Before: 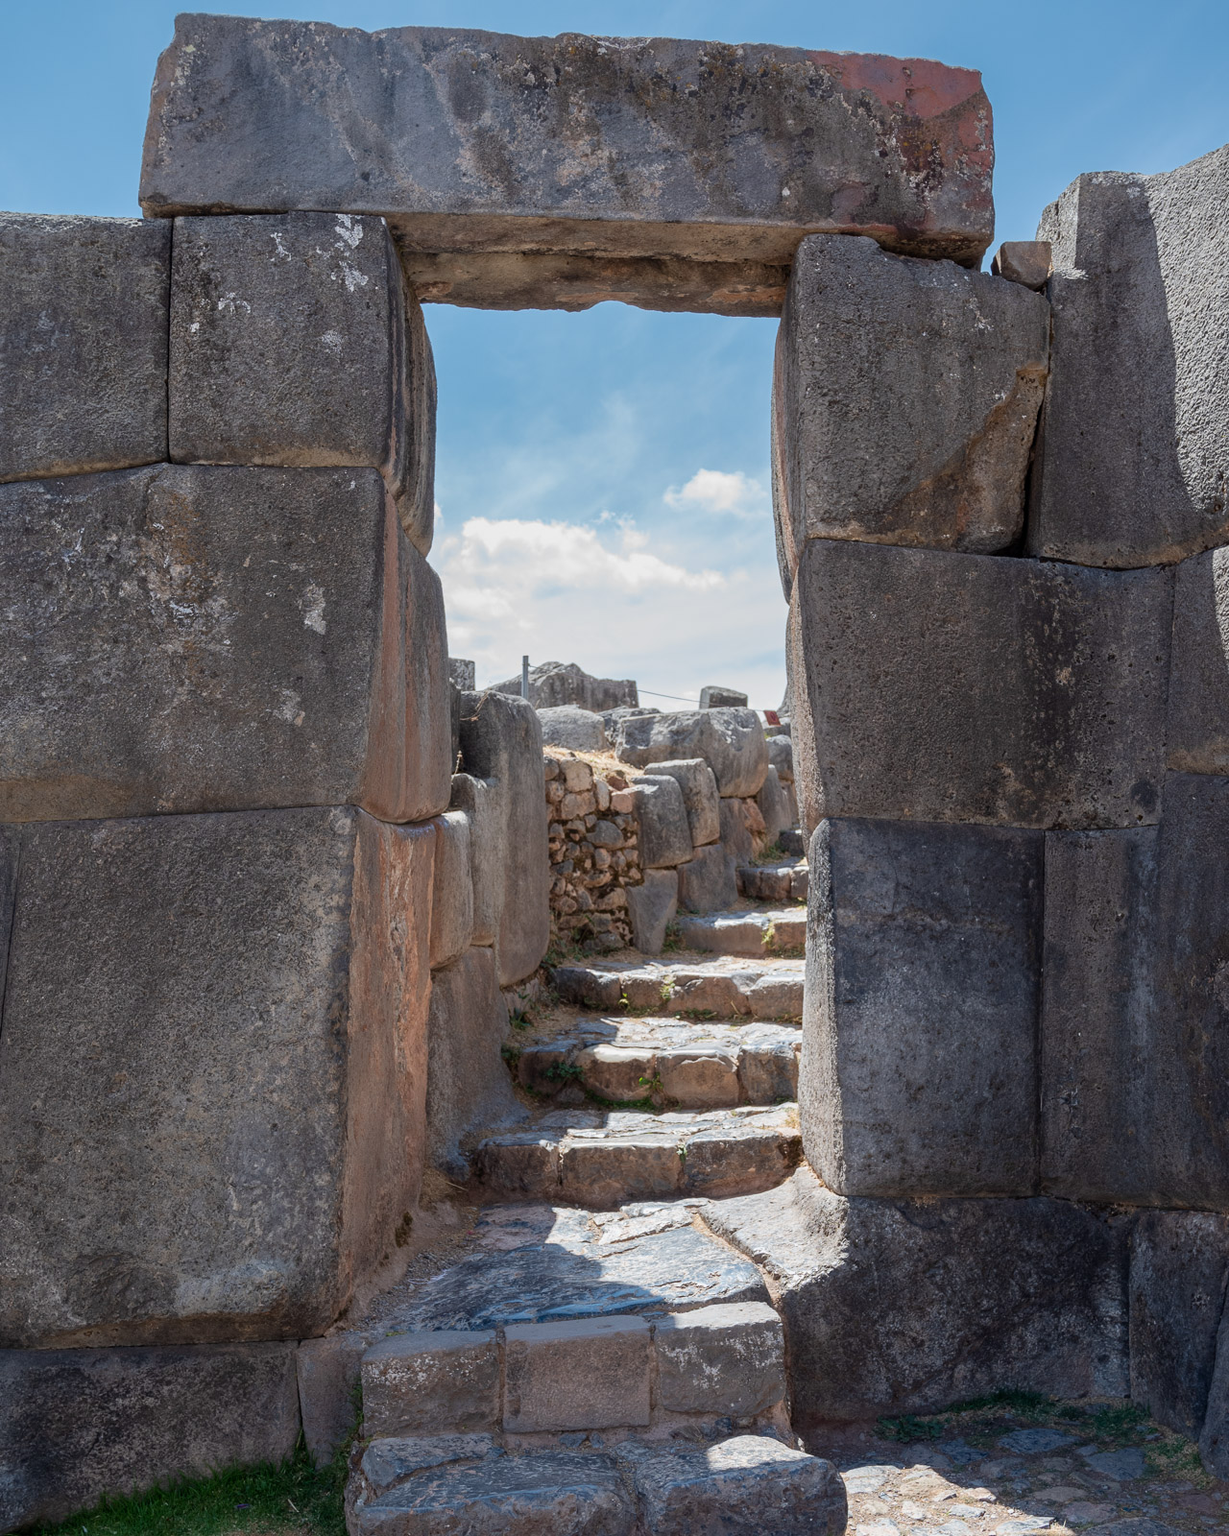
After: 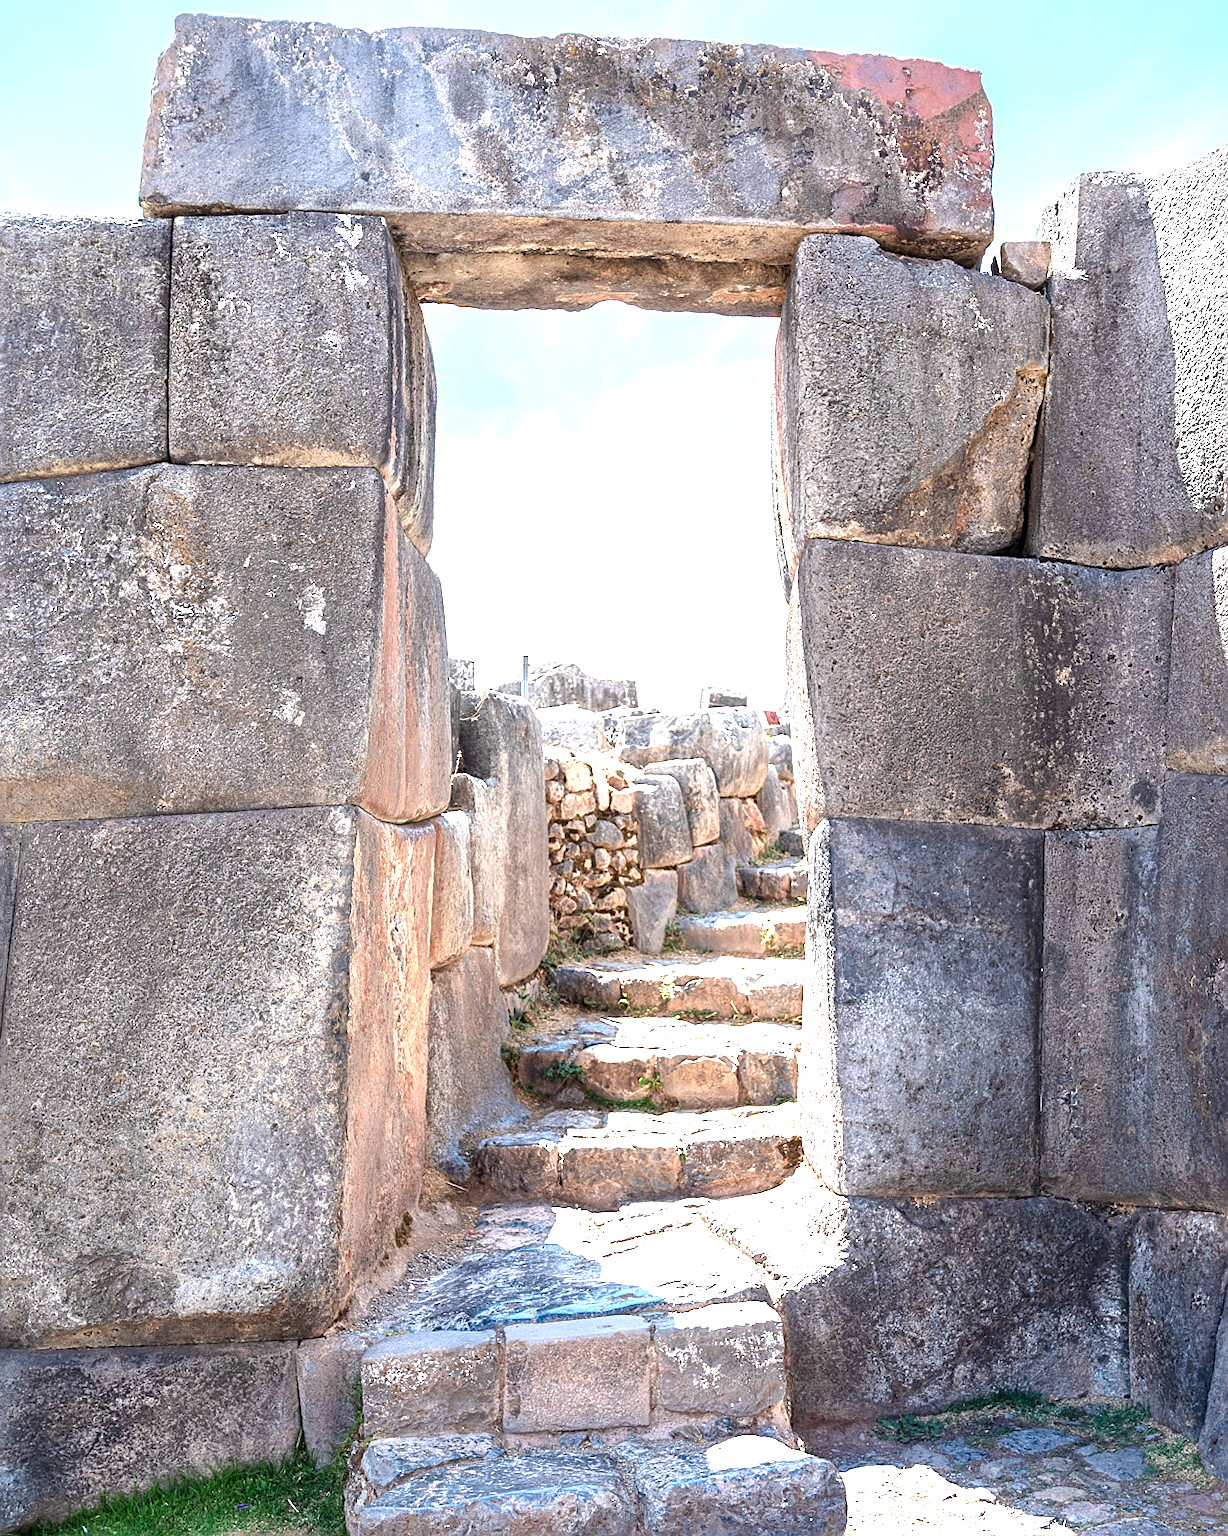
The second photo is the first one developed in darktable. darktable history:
sharpen: on, module defaults
exposure: black level correction 0, exposure 2.088 EV, compensate exposure bias true, compensate highlight preservation false
local contrast: mode bilateral grid, contrast 20, coarseness 50, detail 120%, midtone range 0.2
